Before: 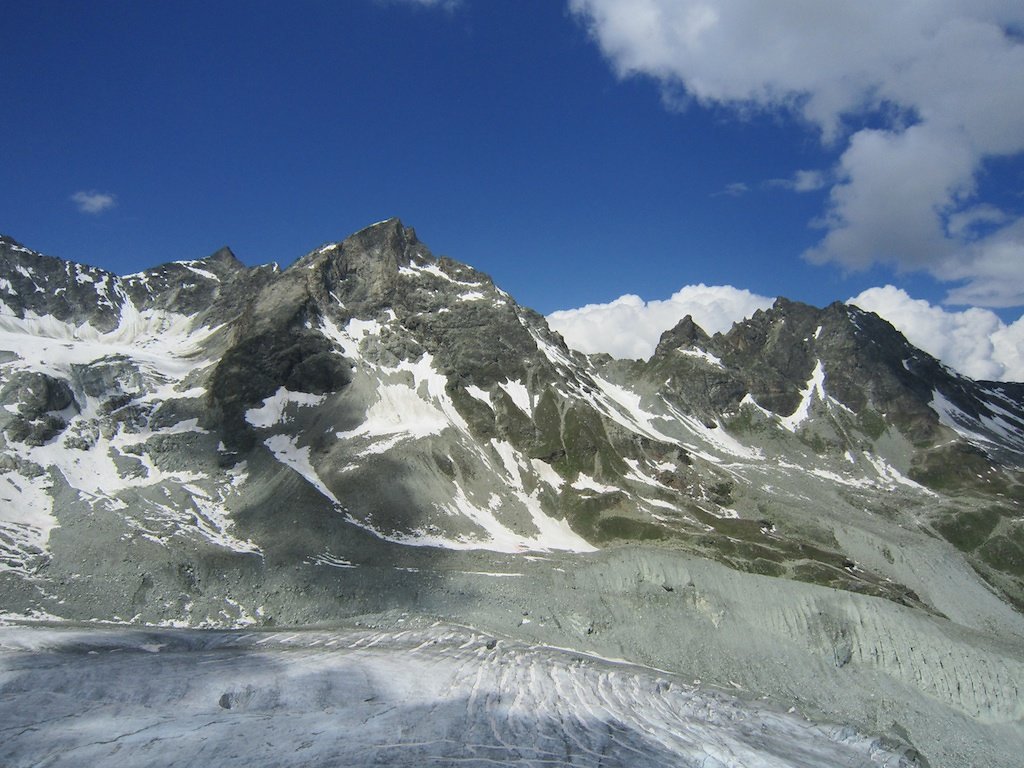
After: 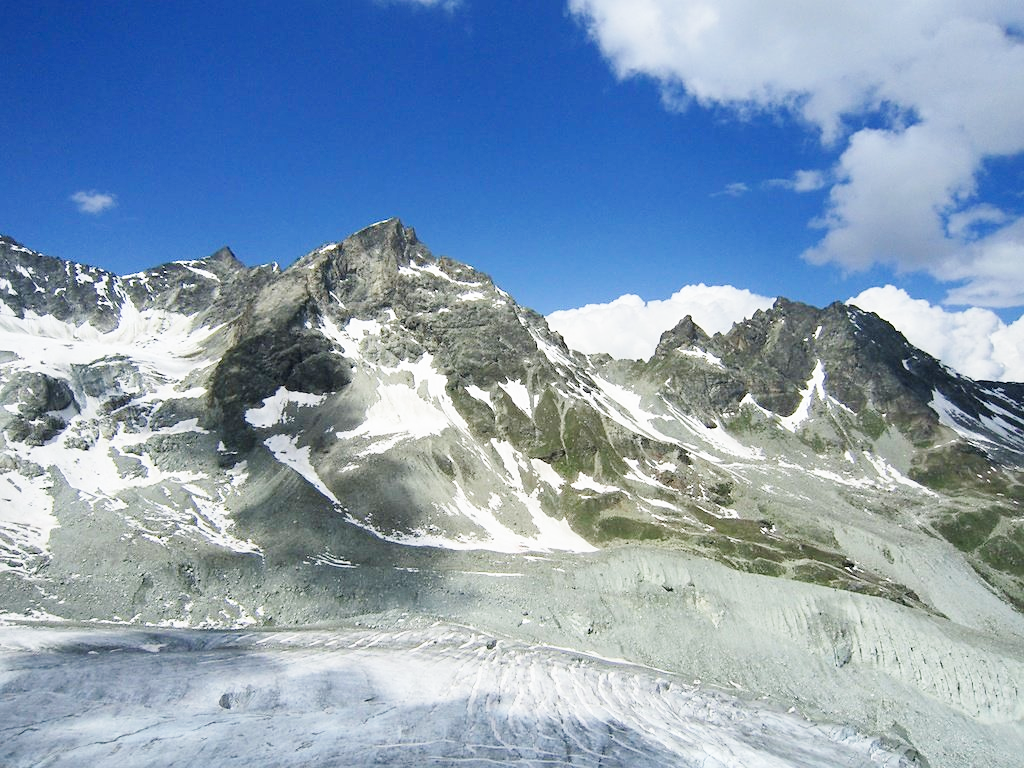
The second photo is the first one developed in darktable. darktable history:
base curve: curves: ch0 [(0, 0) (0.005, 0.002) (0.15, 0.3) (0.4, 0.7) (0.75, 0.95) (1, 1)], preserve colors none
sharpen: amount 0.2
